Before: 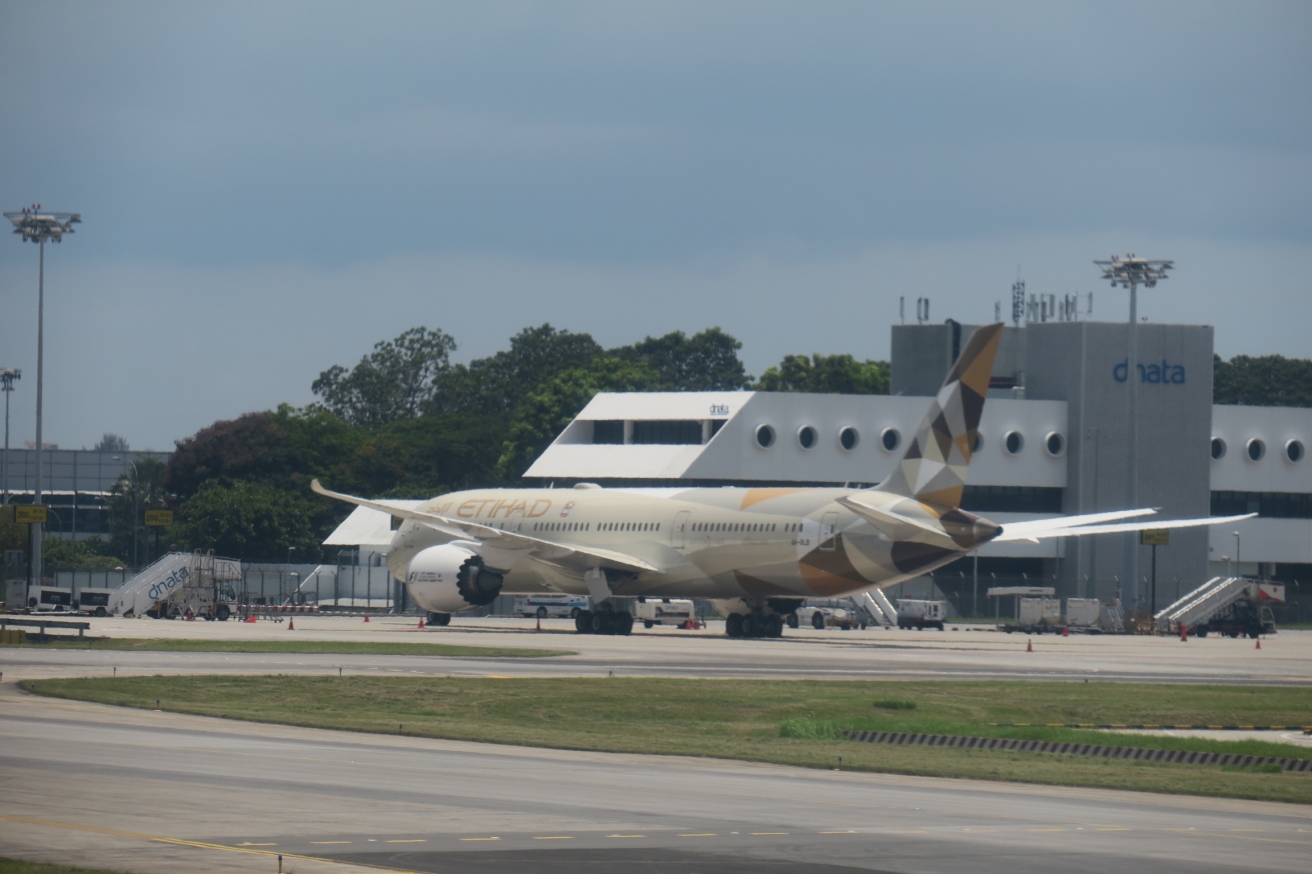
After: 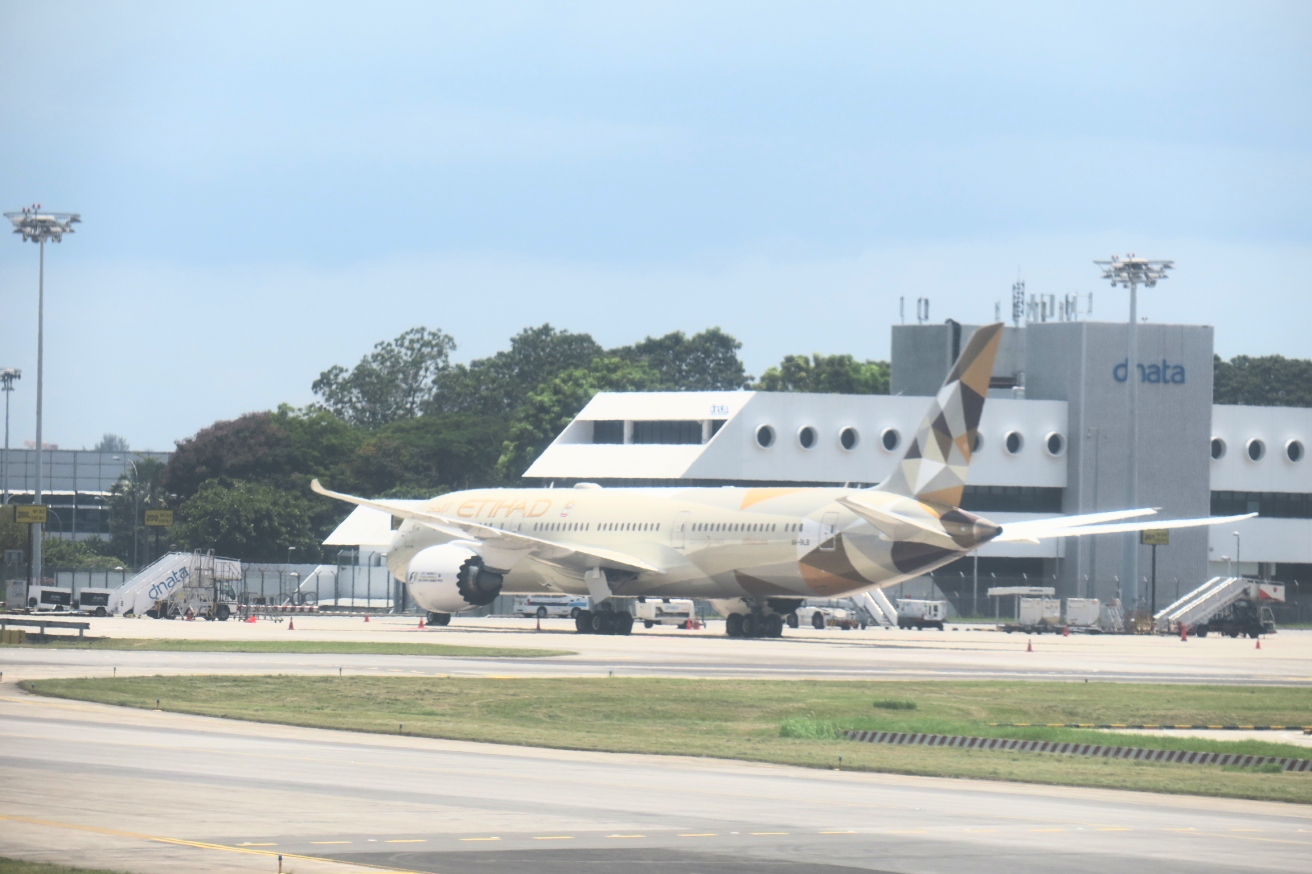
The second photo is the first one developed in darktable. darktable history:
contrast brightness saturation: saturation -0.047
base curve: curves: ch0 [(0, 0) (0.018, 0.026) (0.143, 0.37) (0.33, 0.731) (0.458, 0.853) (0.735, 0.965) (0.905, 0.986) (1, 1)]
exposure: black level correction -0.015, compensate exposure bias true, compensate highlight preservation false
